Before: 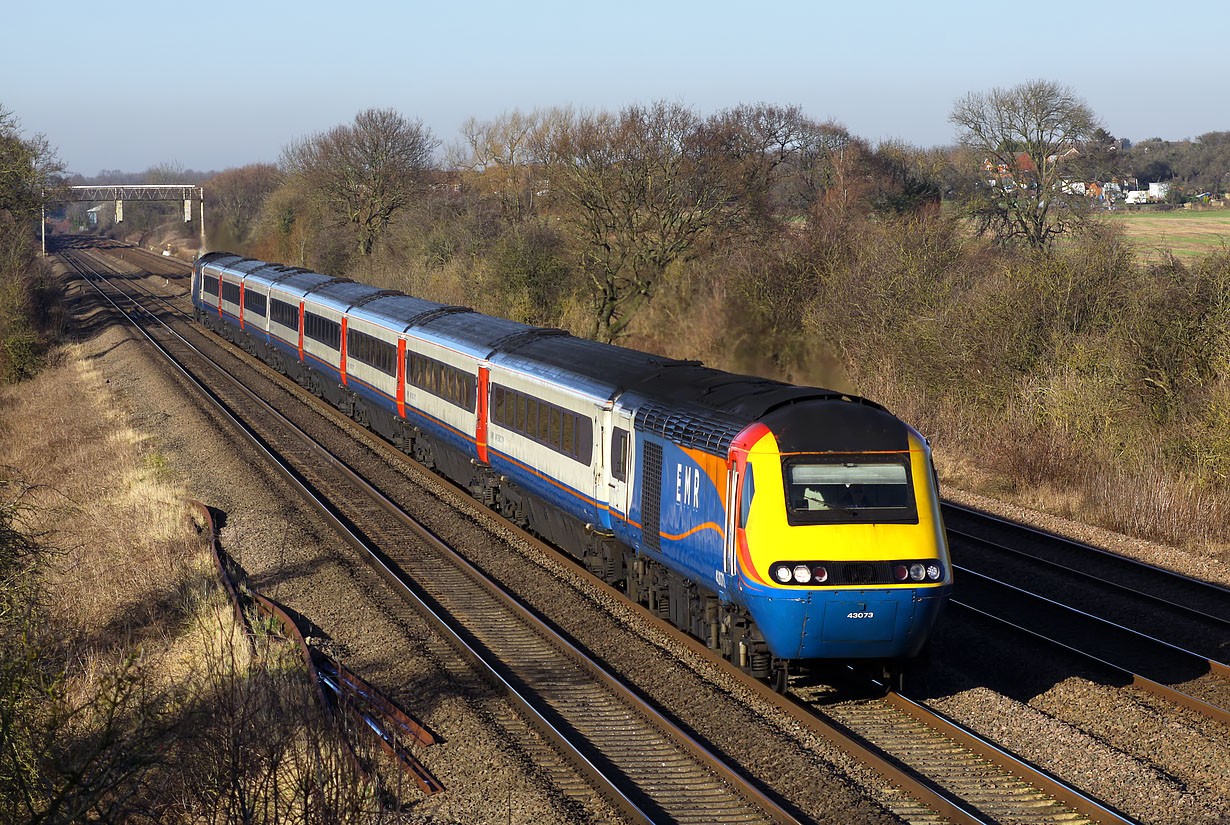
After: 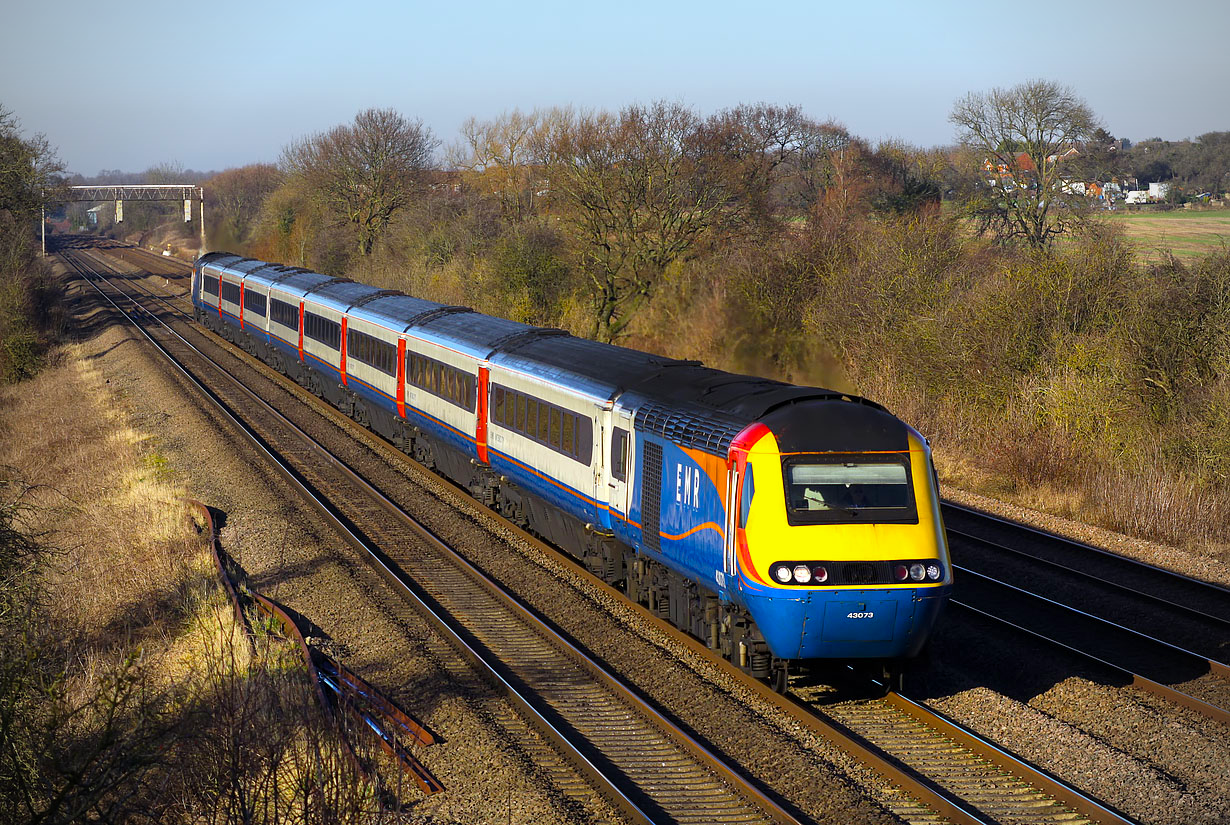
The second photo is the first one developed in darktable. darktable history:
color balance rgb: perceptual saturation grading › global saturation 34.05%, global vibrance 5.56%
vignetting: on, module defaults
